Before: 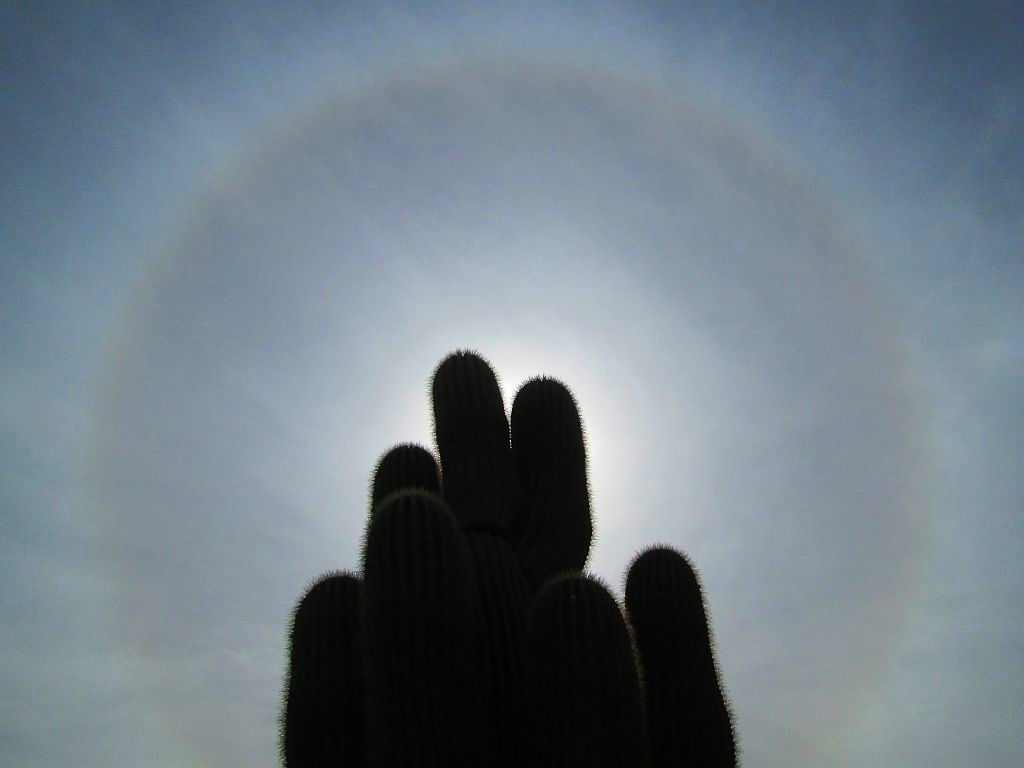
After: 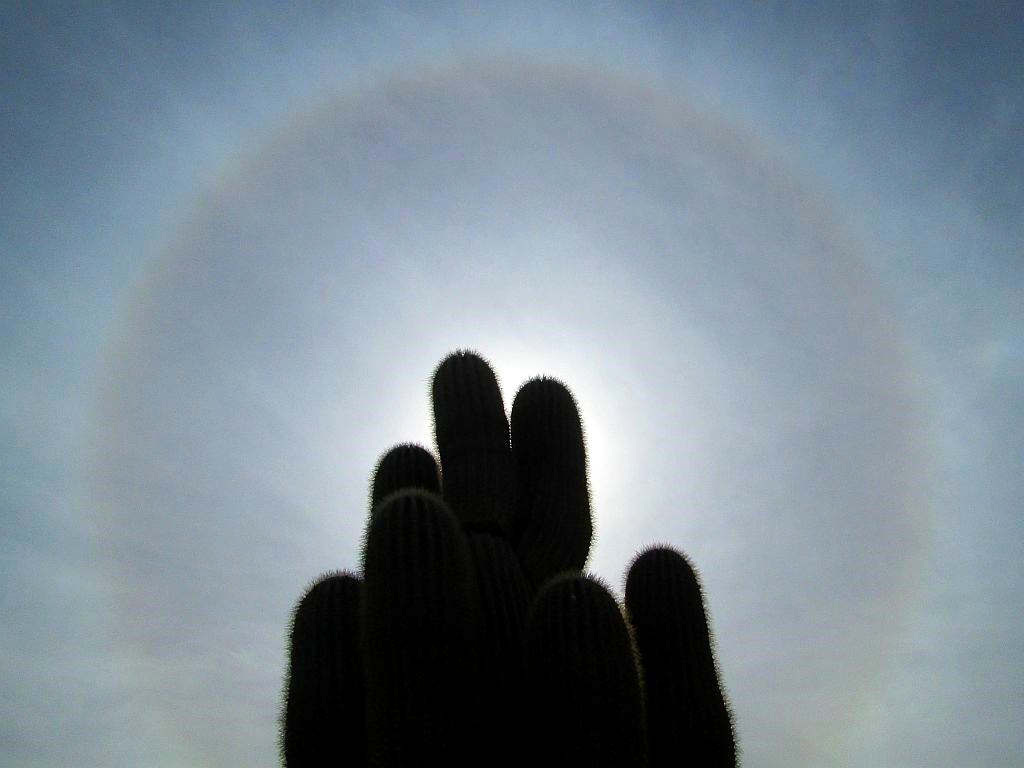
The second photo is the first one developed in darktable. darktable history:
exposure: black level correction 0.001, exposure 0.3 EV, compensate highlight preservation false
tone equalizer: on, module defaults
